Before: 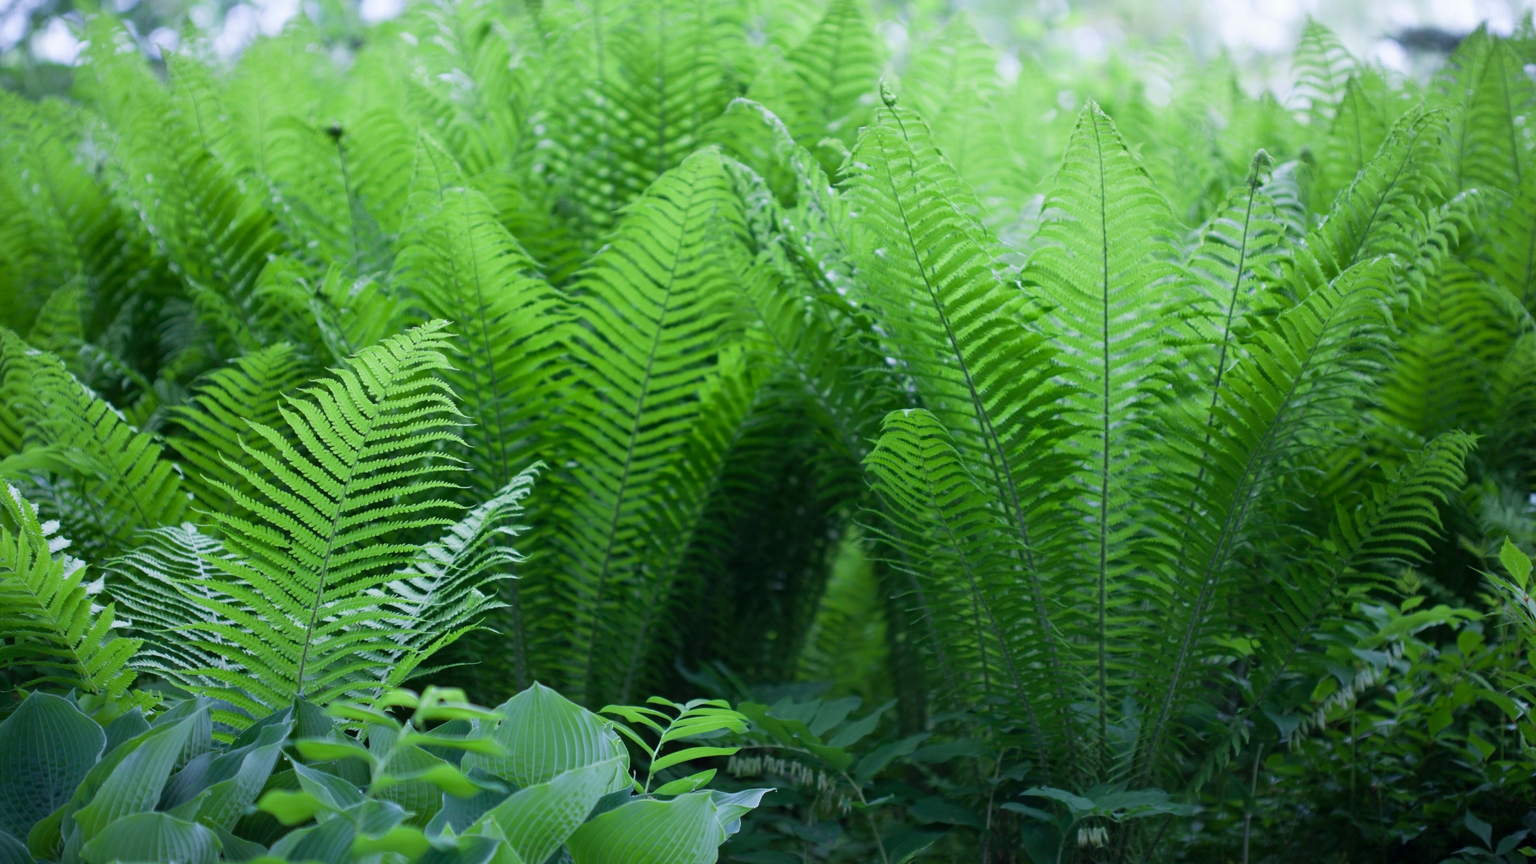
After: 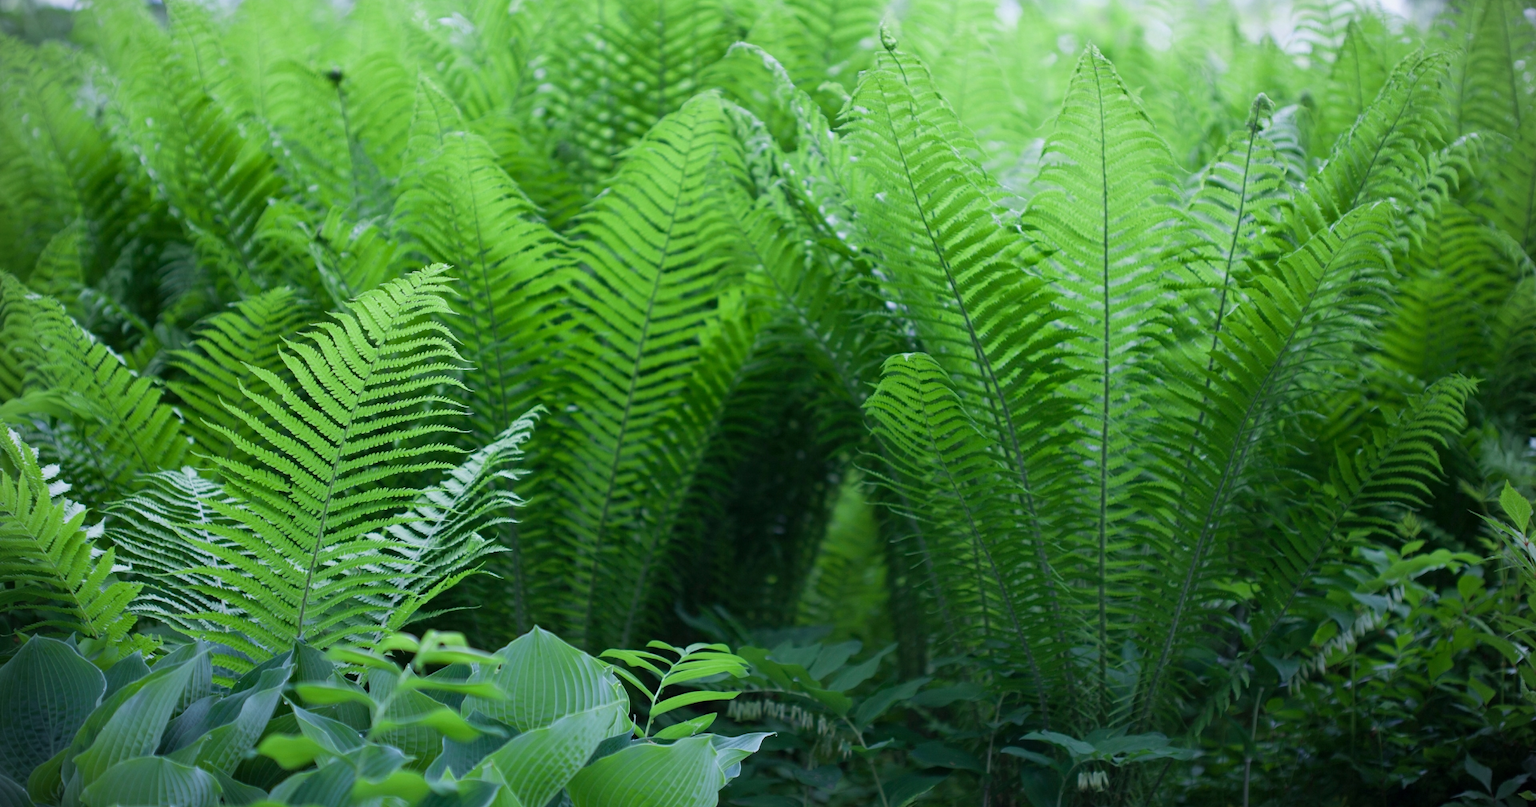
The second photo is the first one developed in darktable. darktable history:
crop and rotate: top 6.524%
vignetting: fall-off start 92.38%, brightness -0.517, saturation -0.522
